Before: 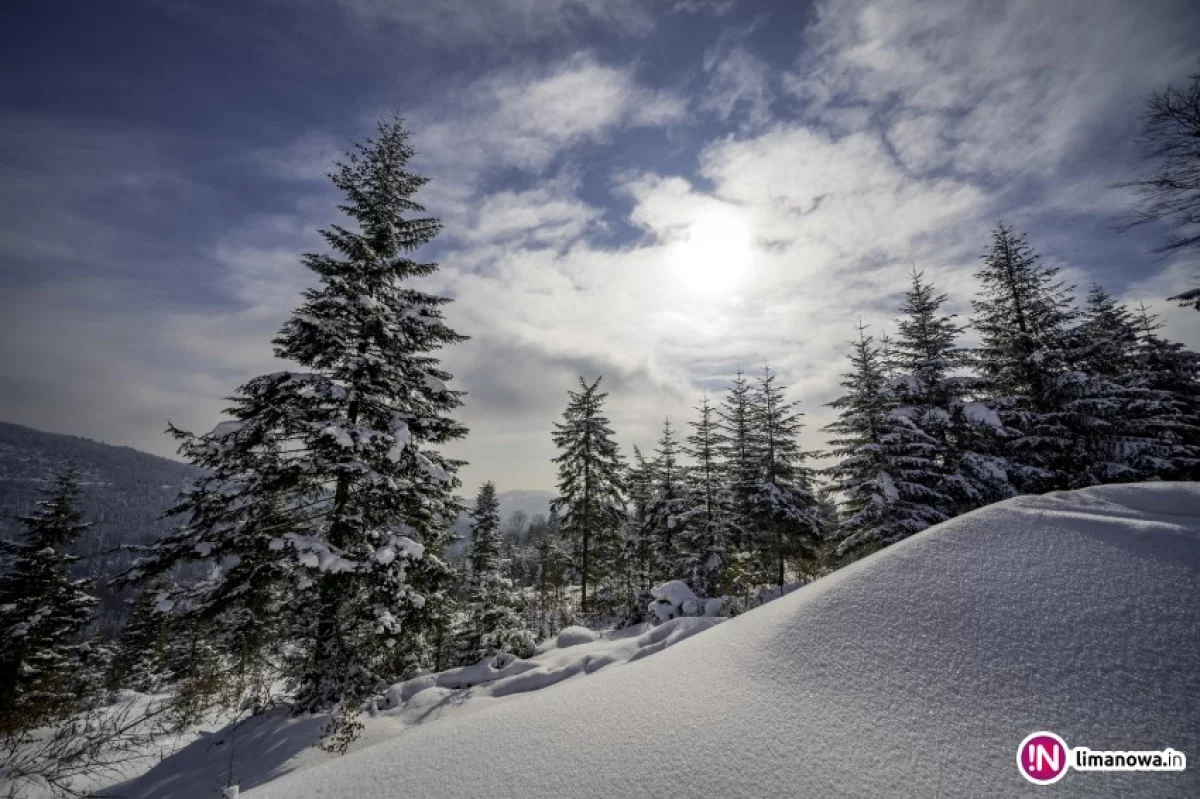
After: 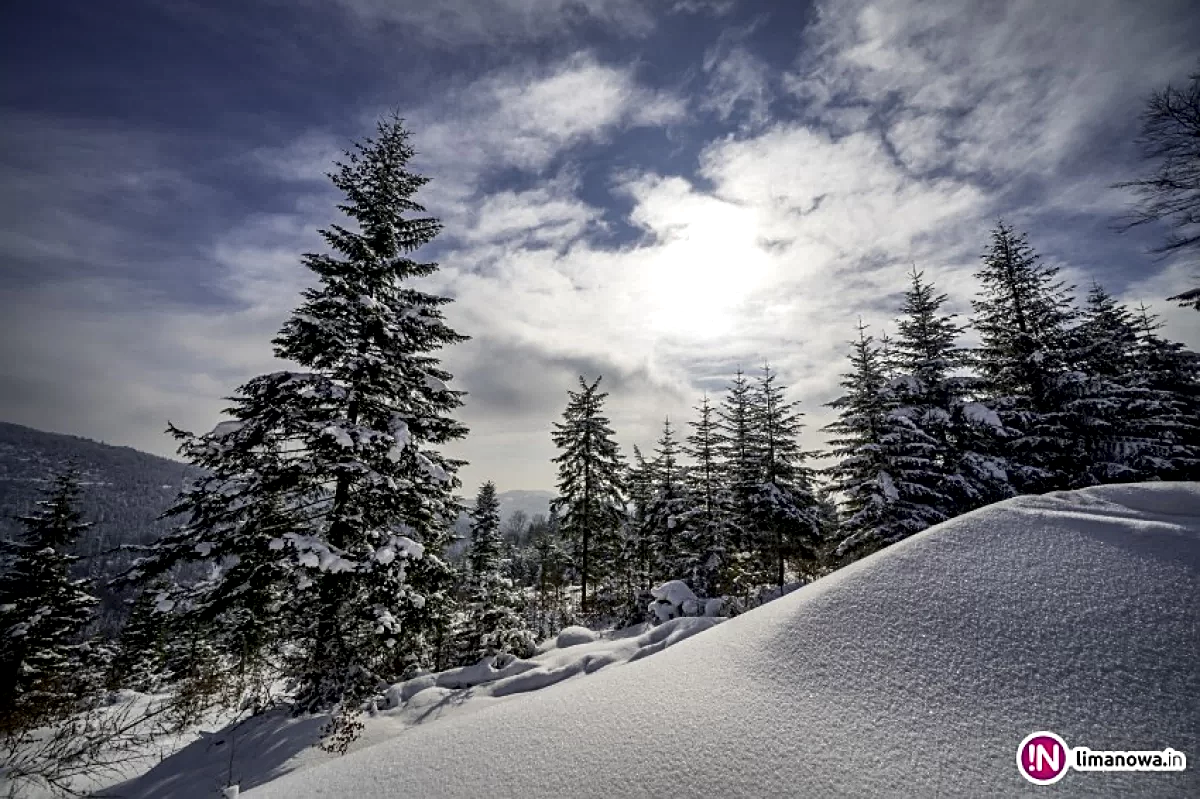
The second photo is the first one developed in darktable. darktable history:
local contrast: mode bilateral grid, contrast 99, coarseness 100, detail 165%, midtone range 0.2
sharpen: on, module defaults
